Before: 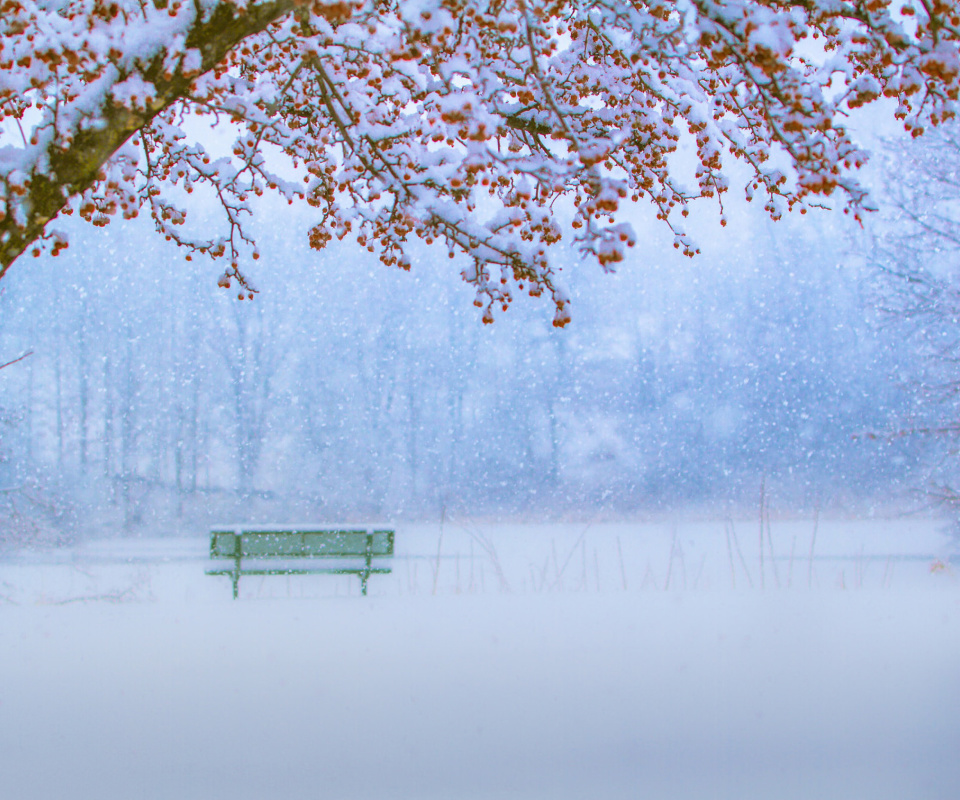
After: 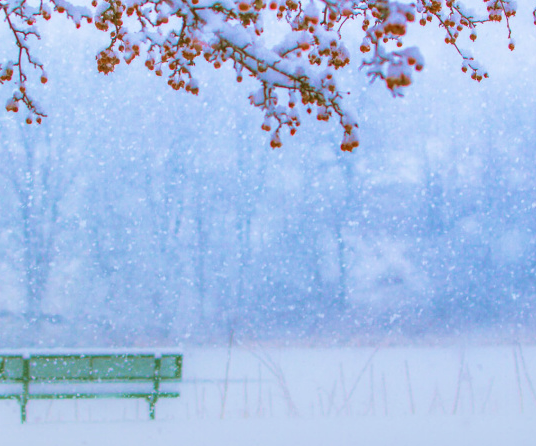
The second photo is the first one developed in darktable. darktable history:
velvia: strength 29%
exposure: compensate highlight preservation false
crop and rotate: left 22.13%, top 22.054%, right 22.026%, bottom 22.102%
tone equalizer: on, module defaults
